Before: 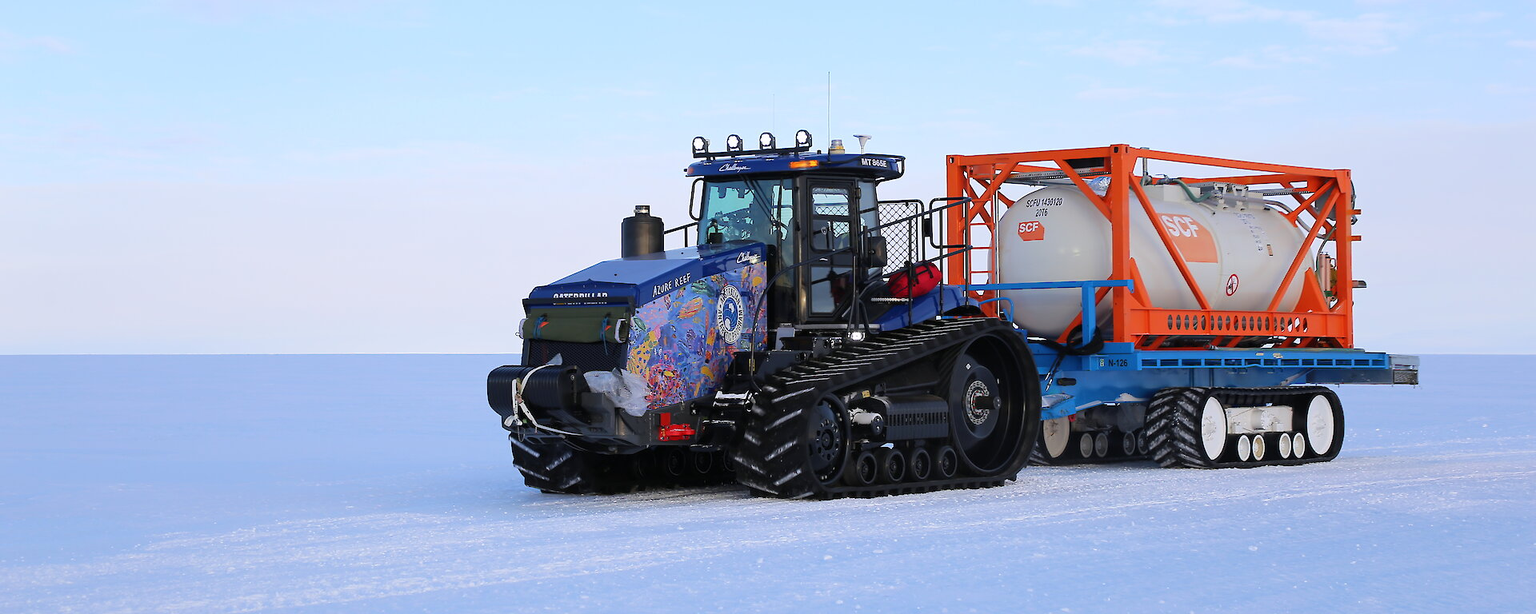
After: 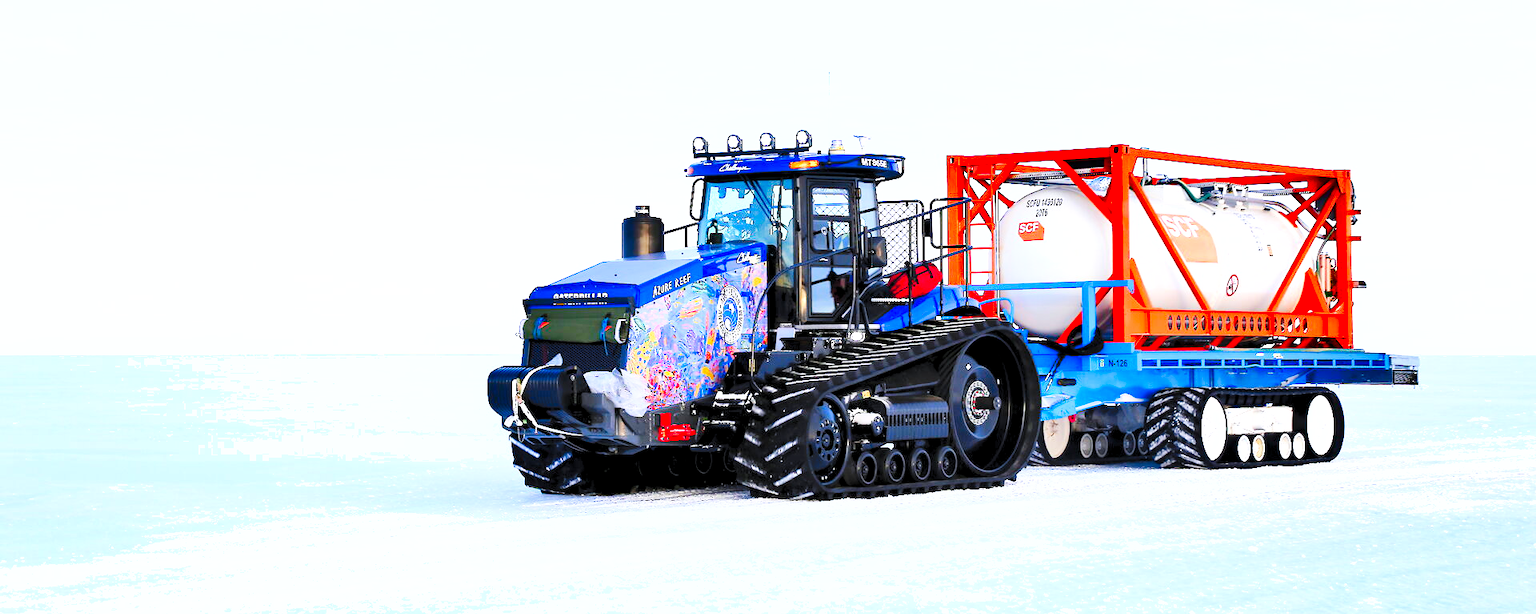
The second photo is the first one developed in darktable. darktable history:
shadows and highlights: white point adjustment 0.09, highlights -69.3, highlights color adjustment 45.44%, soften with gaussian
levels: white 90.64%, levels [0.008, 0.318, 0.836]
filmic rgb: black relative exposure -7.65 EV, white relative exposure 4.56 EV, hardness 3.61
exposure: black level correction 0.001, exposure 0.499 EV, compensate exposure bias true, compensate highlight preservation false
tone curve: curves: ch0 [(0, 0) (0.003, 0.002) (0.011, 0.009) (0.025, 0.019) (0.044, 0.031) (0.069, 0.04) (0.1, 0.059) (0.136, 0.092) (0.177, 0.134) (0.224, 0.192) (0.277, 0.262) (0.335, 0.348) (0.399, 0.446) (0.468, 0.554) (0.543, 0.646) (0.623, 0.731) (0.709, 0.807) (0.801, 0.867) (0.898, 0.931) (1, 1)], preserve colors none
